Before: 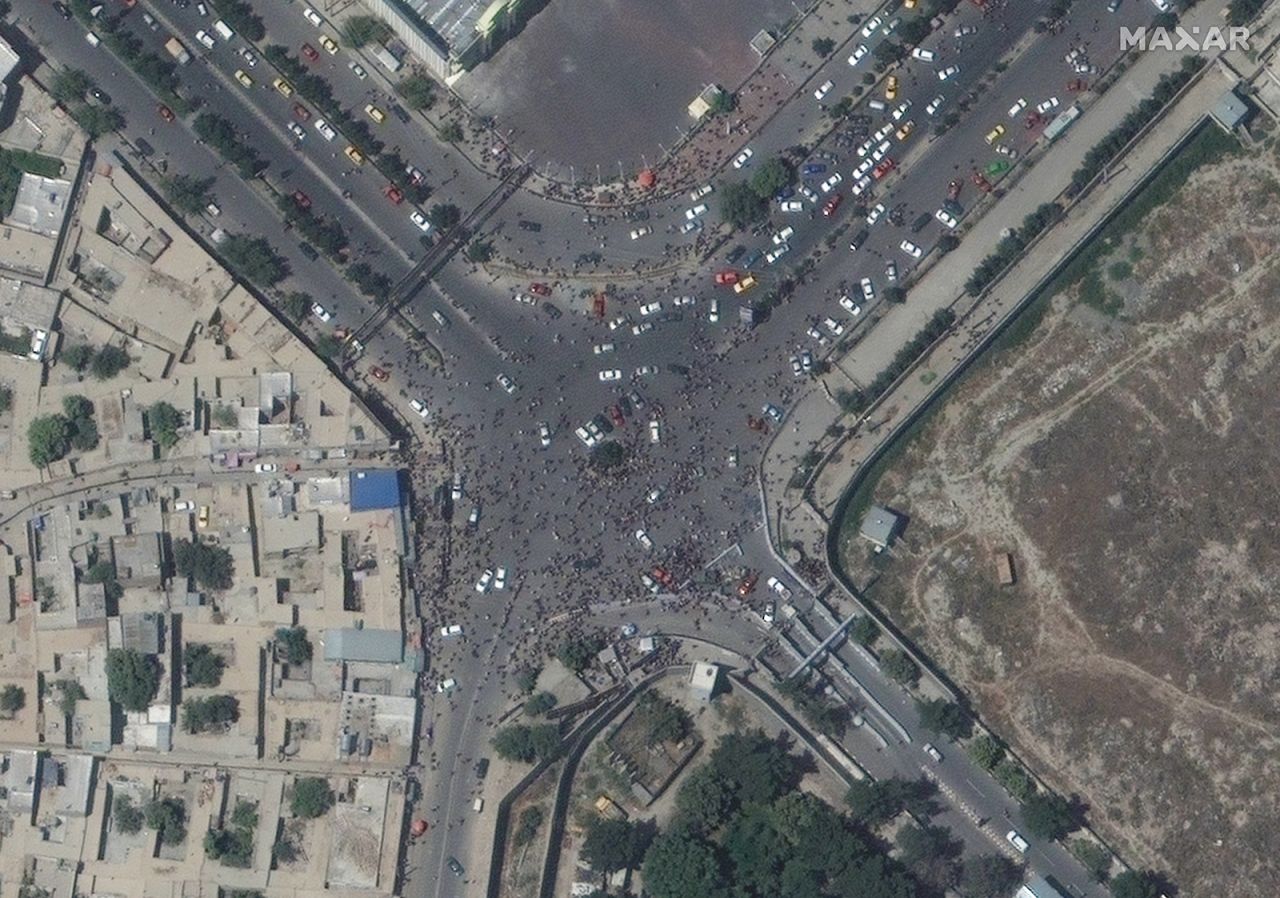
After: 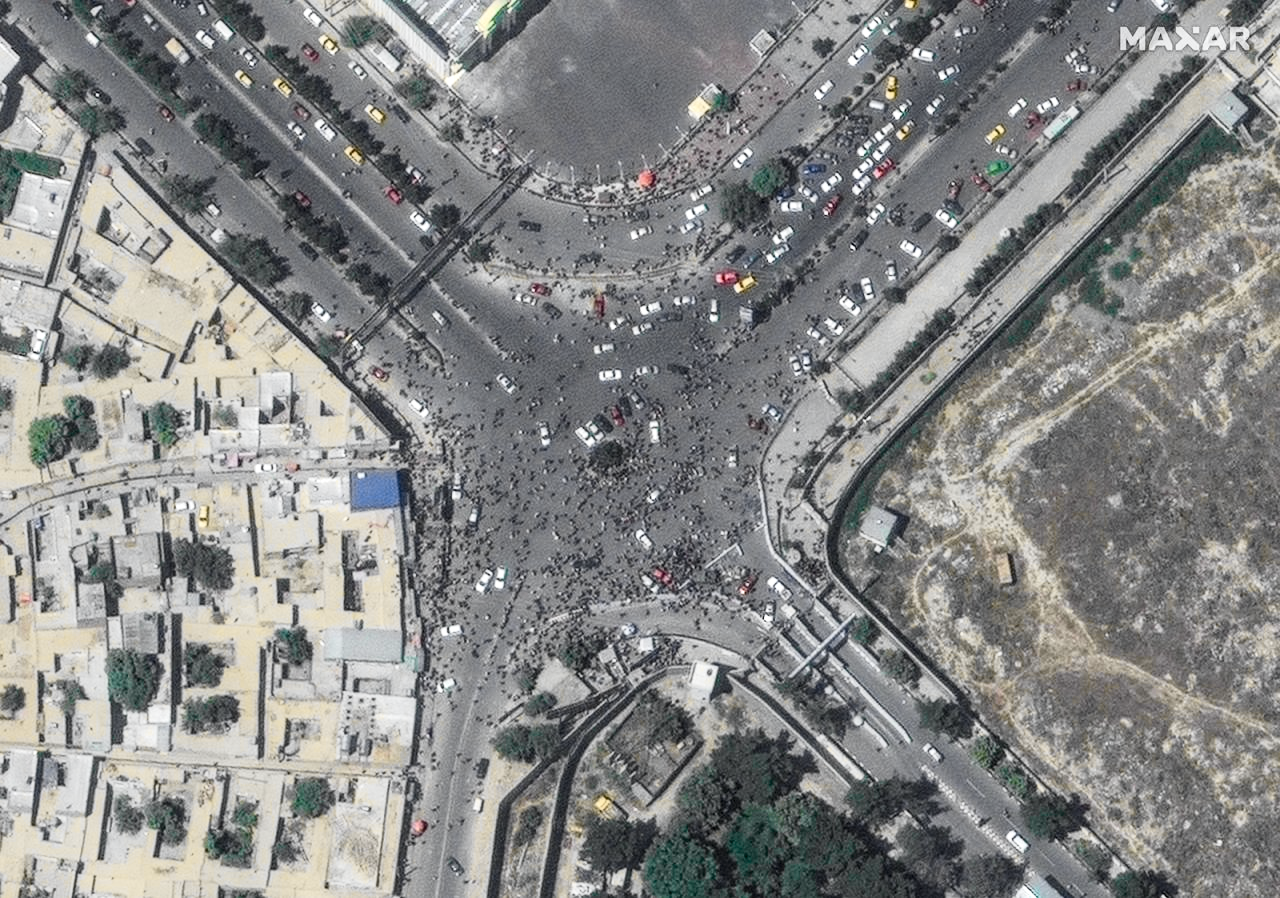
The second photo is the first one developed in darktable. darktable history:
tone curve: curves: ch0 [(0, 0) (0.078, 0.029) (0.265, 0.241) (0.507, 0.56) (0.744, 0.826) (1, 0.948)]; ch1 [(0, 0) (0.346, 0.307) (0.418, 0.383) (0.46, 0.439) (0.482, 0.493) (0.502, 0.5) (0.517, 0.506) (0.55, 0.557) (0.601, 0.637) (0.666, 0.7) (1, 1)]; ch2 [(0, 0) (0.346, 0.34) (0.431, 0.45) (0.485, 0.494) (0.5, 0.498) (0.508, 0.499) (0.532, 0.546) (0.579, 0.628) (0.625, 0.668) (1, 1)], color space Lab, independent channels, preserve colors none
exposure: exposure 0.375 EV, compensate highlight preservation false
local contrast: detail 130%
